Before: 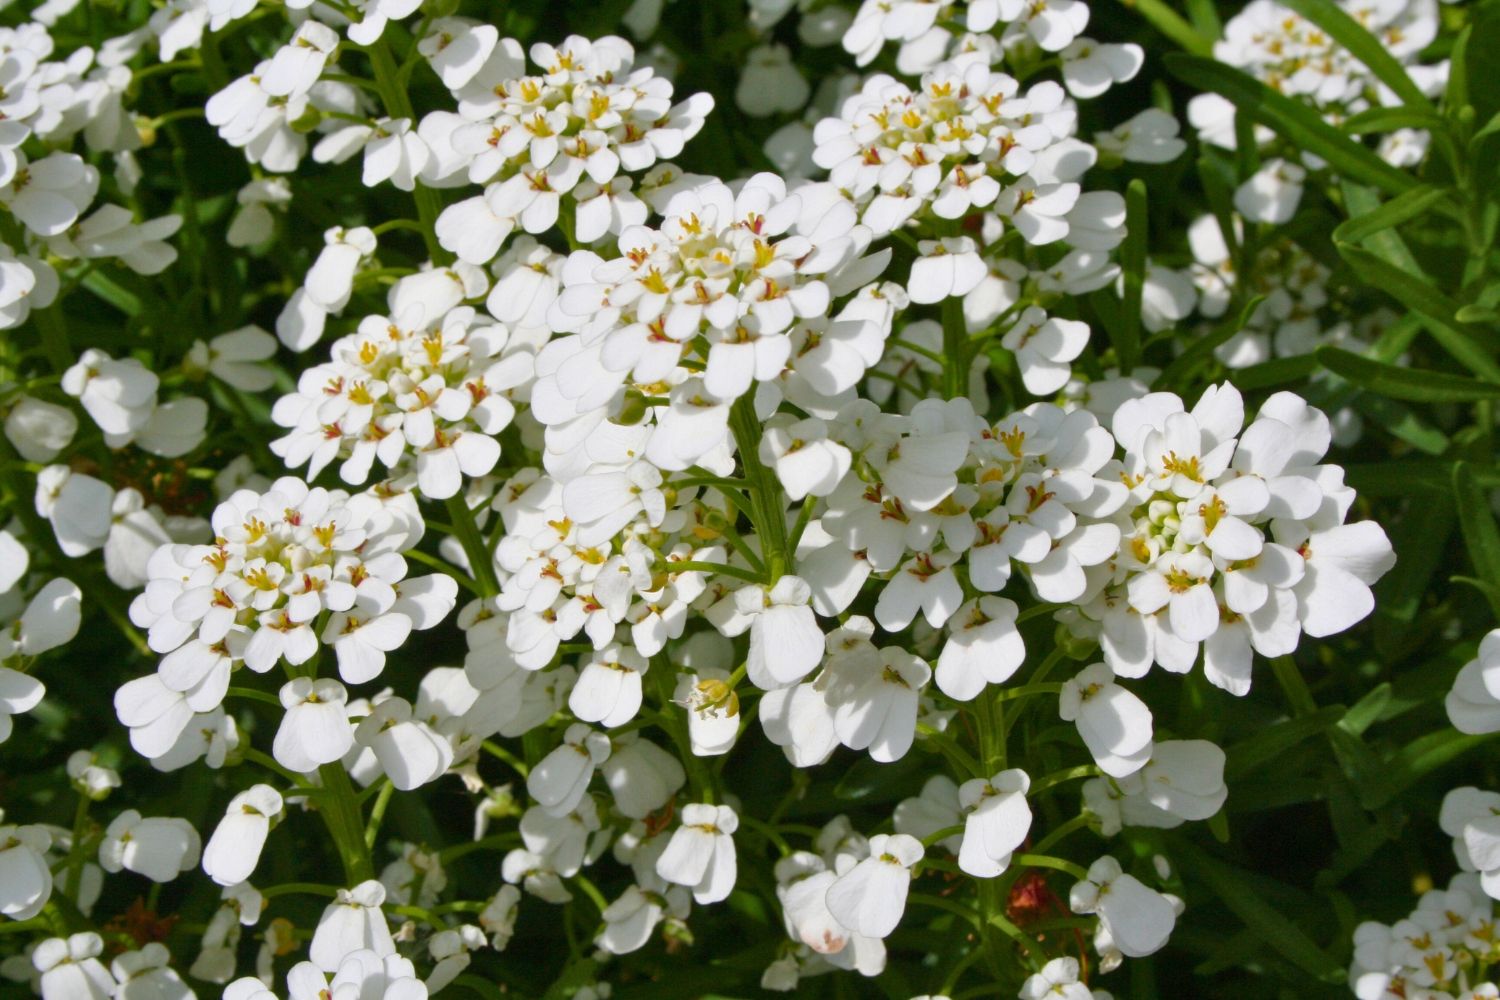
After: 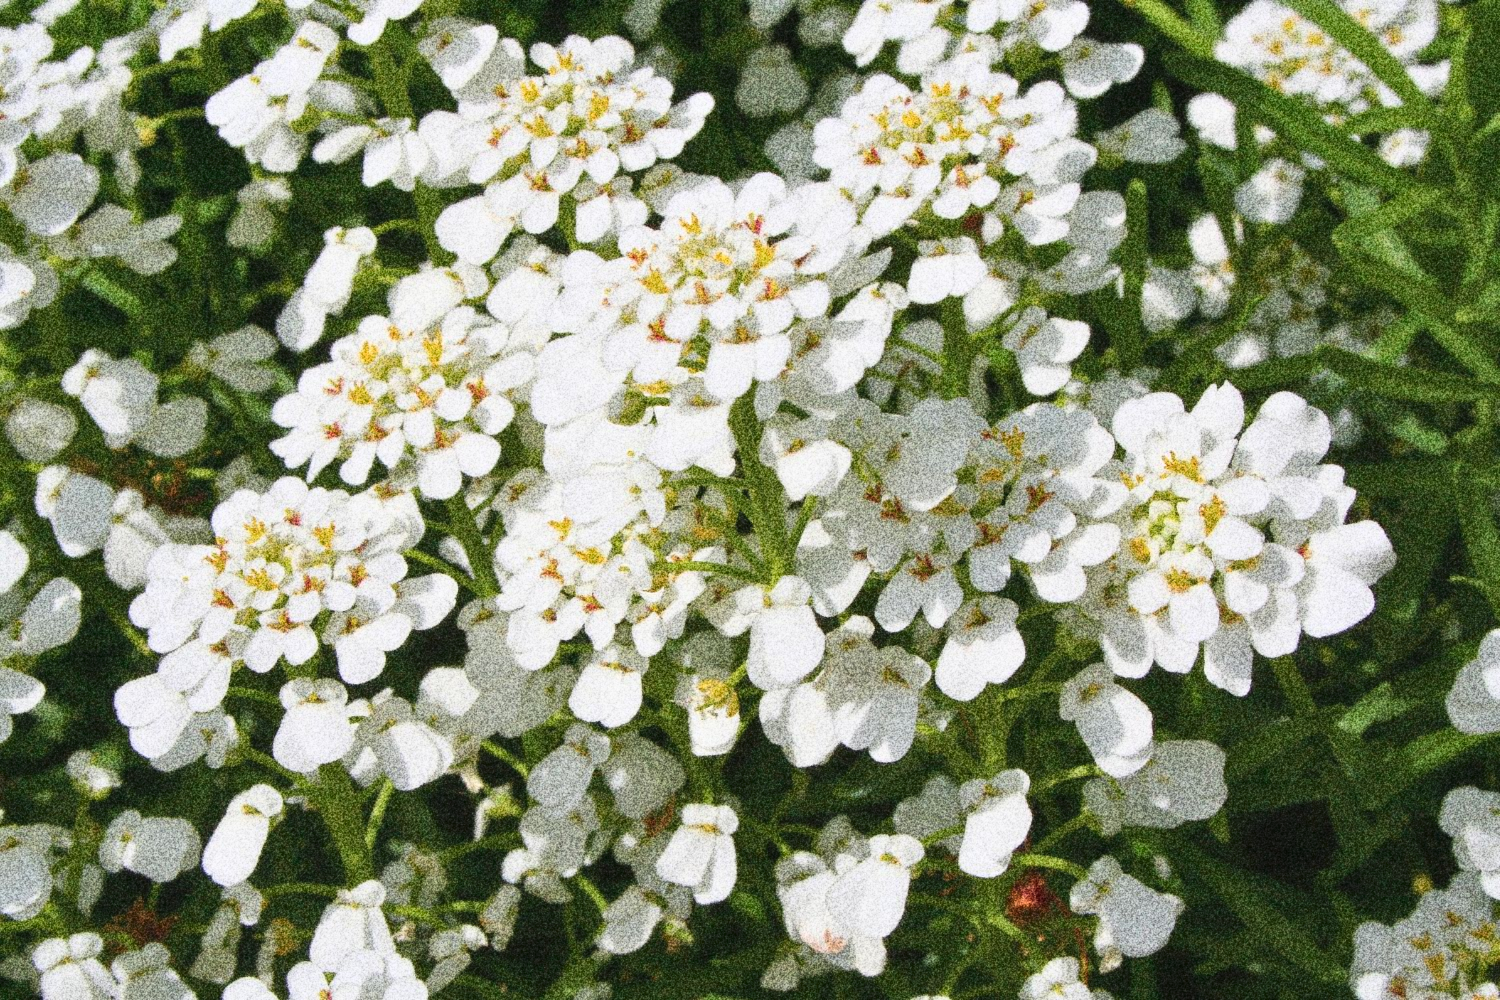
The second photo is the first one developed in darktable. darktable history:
contrast brightness saturation: contrast 0.14, brightness 0.21
grain: coarseness 30.02 ISO, strength 100%
